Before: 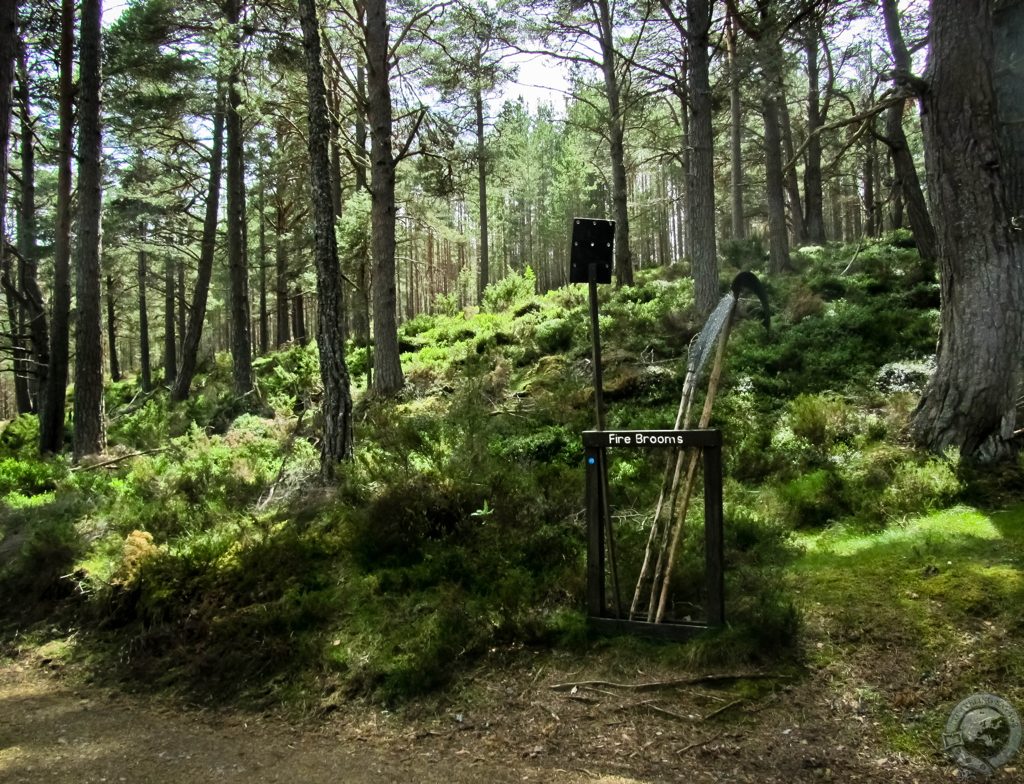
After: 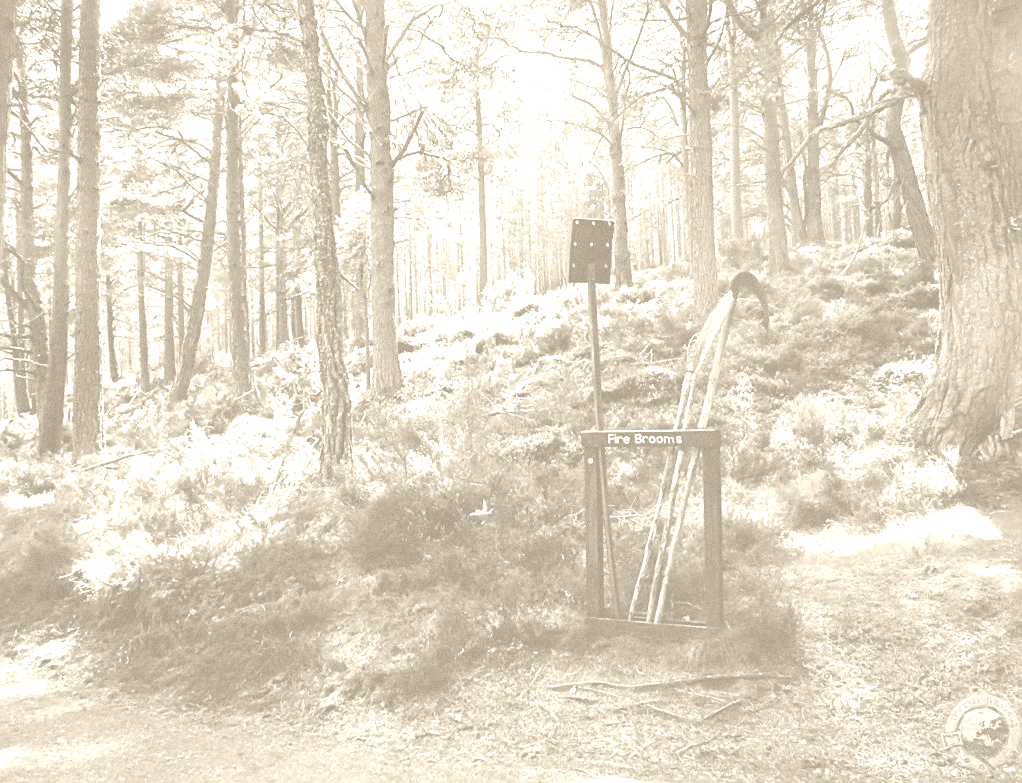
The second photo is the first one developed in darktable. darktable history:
crop and rotate: left 0.126%
colorize: hue 36°, saturation 71%, lightness 80.79%
base curve: curves: ch0 [(0, 0) (0.283, 0.295) (1, 1)], preserve colors none
color contrast: green-magenta contrast 0, blue-yellow contrast 0
grain: coarseness 22.88 ISO
sharpen: on, module defaults
exposure: exposure 0.77 EV, compensate highlight preservation false
velvia: strength 15%
